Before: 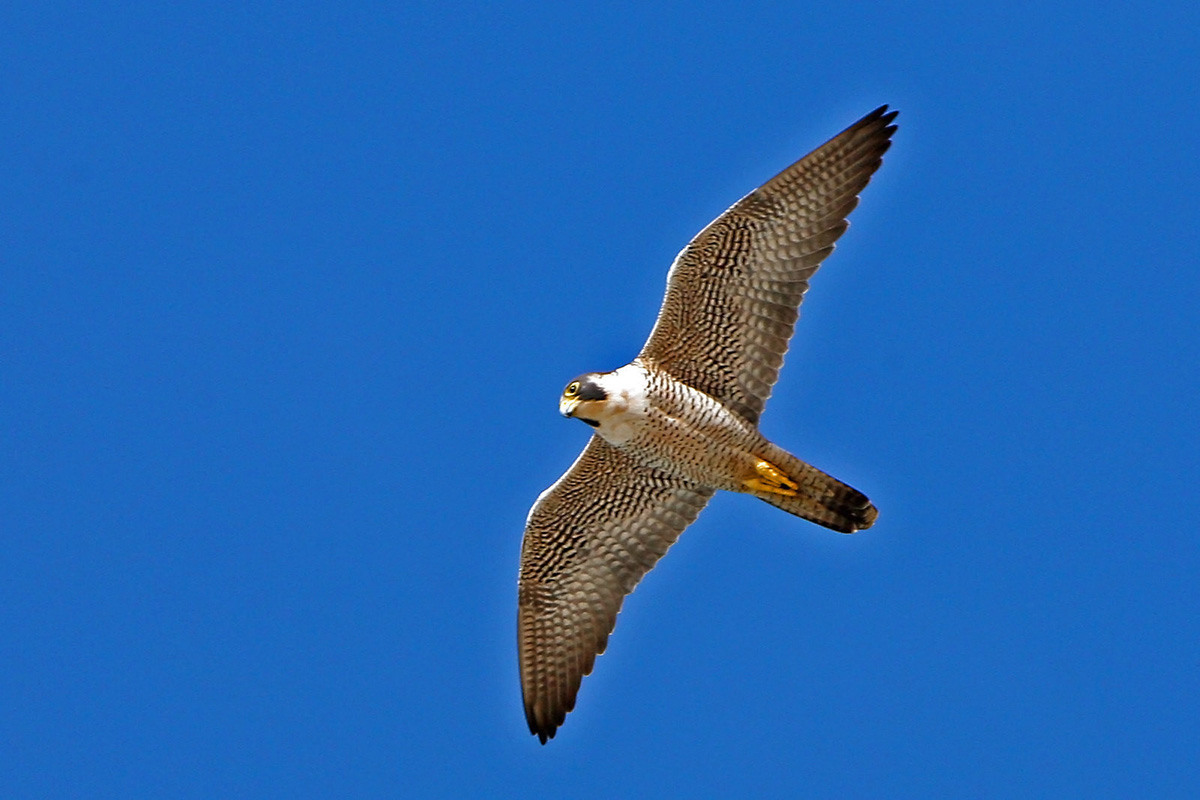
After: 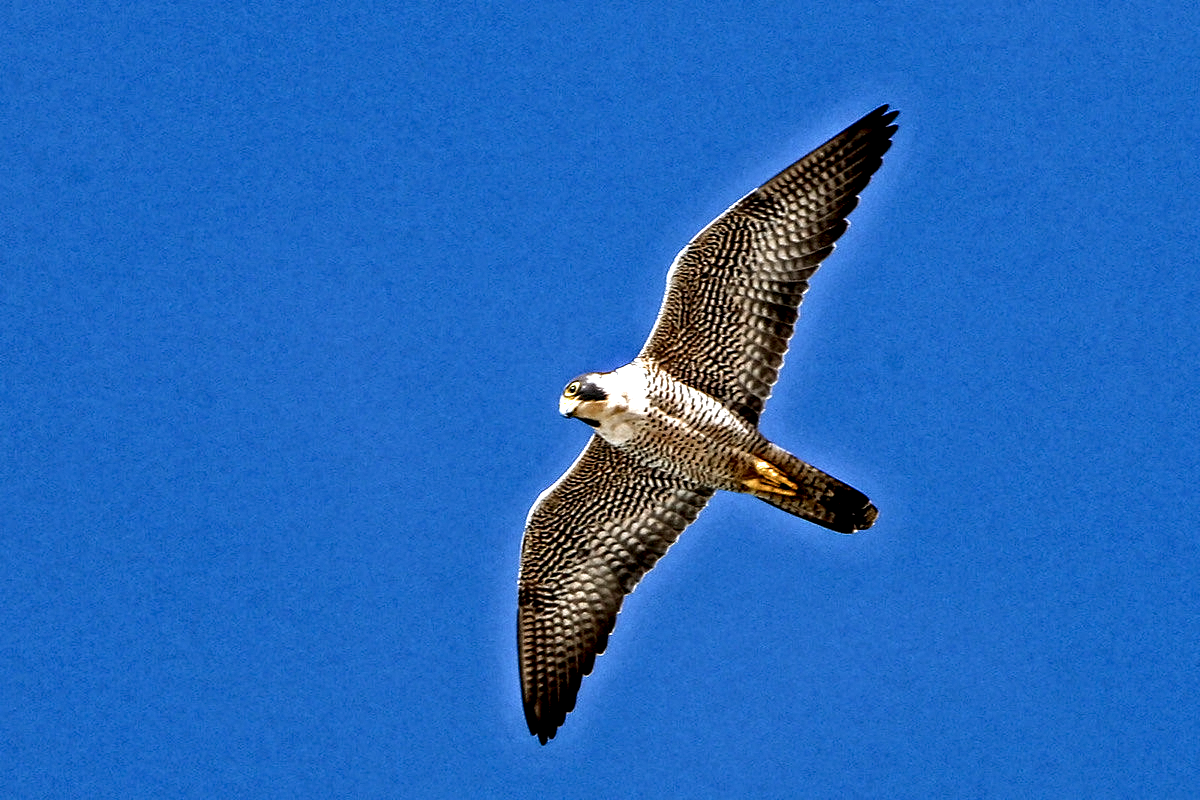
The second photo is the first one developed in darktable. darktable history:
white balance: red 0.98, blue 1.034
local contrast: highlights 115%, shadows 42%, detail 293%
